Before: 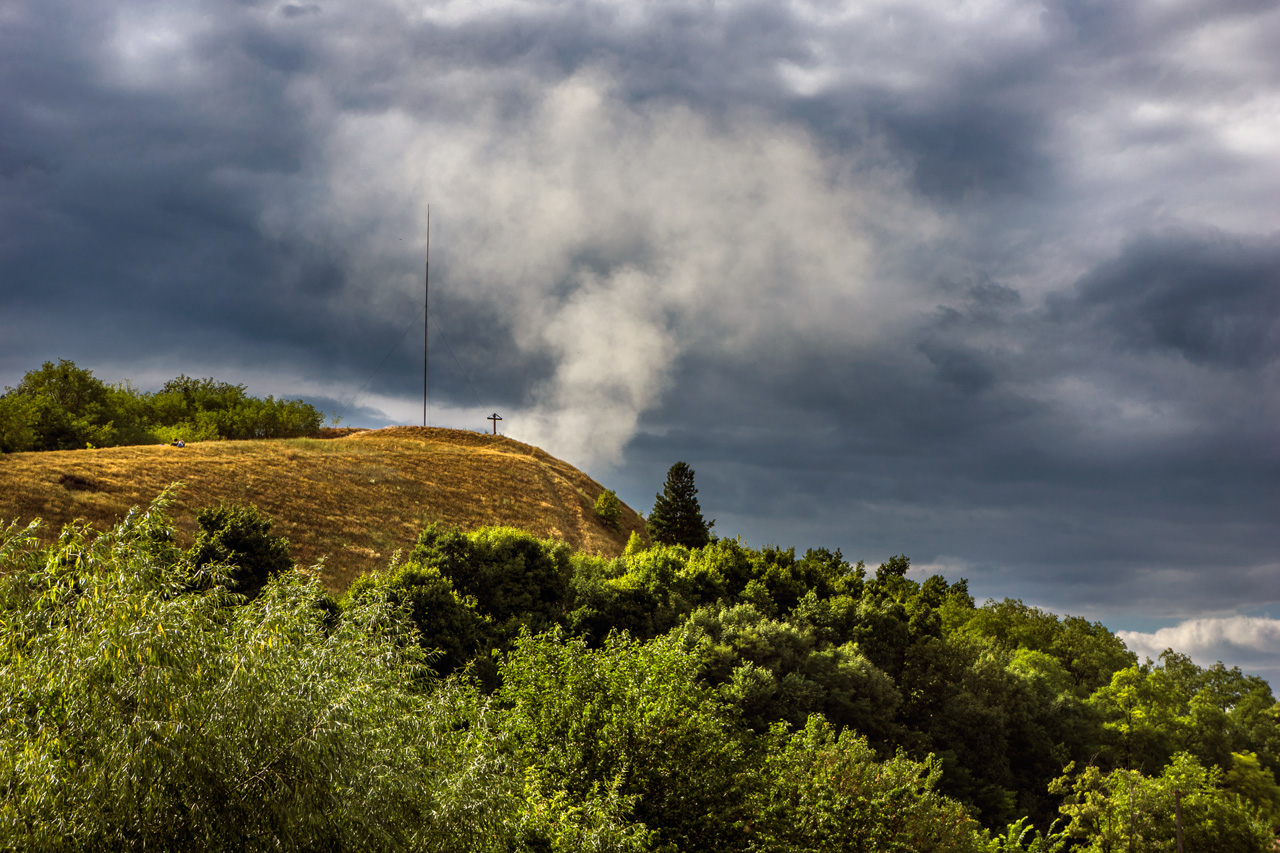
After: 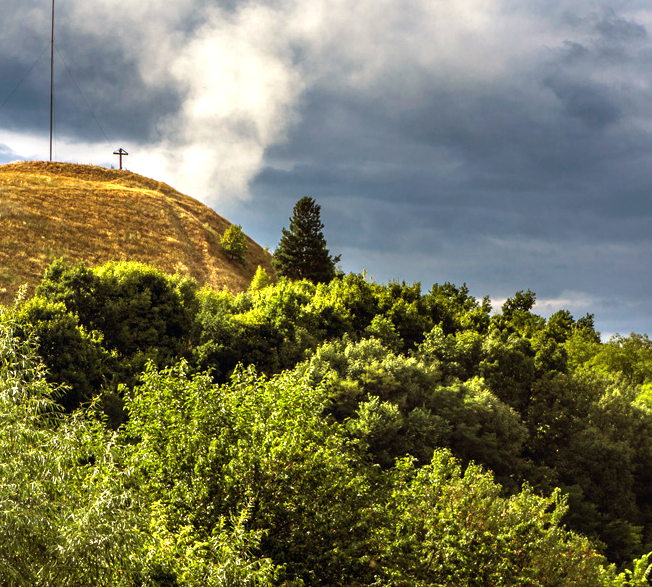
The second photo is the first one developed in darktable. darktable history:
exposure: black level correction 0, exposure 0.9 EV, compensate highlight preservation false
velvia: strength 9.25%
crop and rotate: left 29.237%, top 31.152%, right 19.807%
